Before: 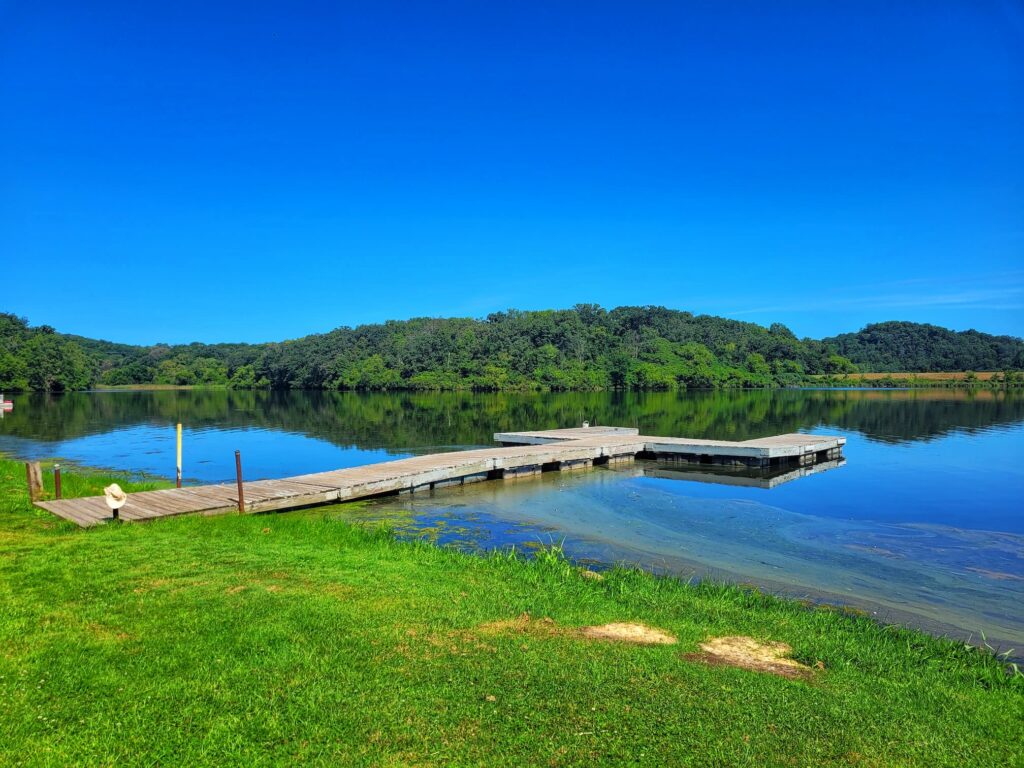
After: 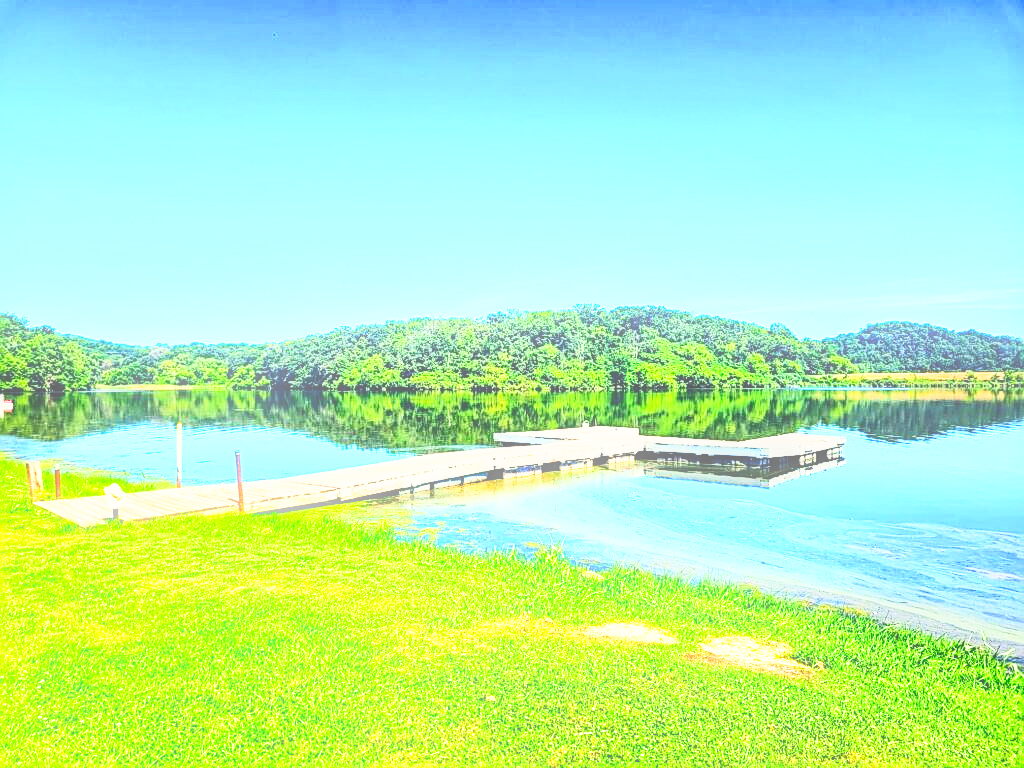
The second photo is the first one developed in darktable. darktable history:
rotate and perspective: automatic cropping original format, crop left 0, crop top 0
bloom: size 15%, threshold 97%, strength 7%
color correction: highlights b* 3
exposure: black level correction 0.001, exposure 0.5 EV, compensate exposure bias true, compensate highlight preservation false
sharpen: on, module defaults
base curve: curves: ch0 [(0, 0) (0.007, 0.004) (0.027, 0.03) (0.046, 0.07) (0.207, 0.54) (0.442, 0.872) (0.673, 0.972) (1, 1)], preserve colors none
contrast brightness saturation: contrast 0.39, brightness 0.1
local contrast: on, module defaults
